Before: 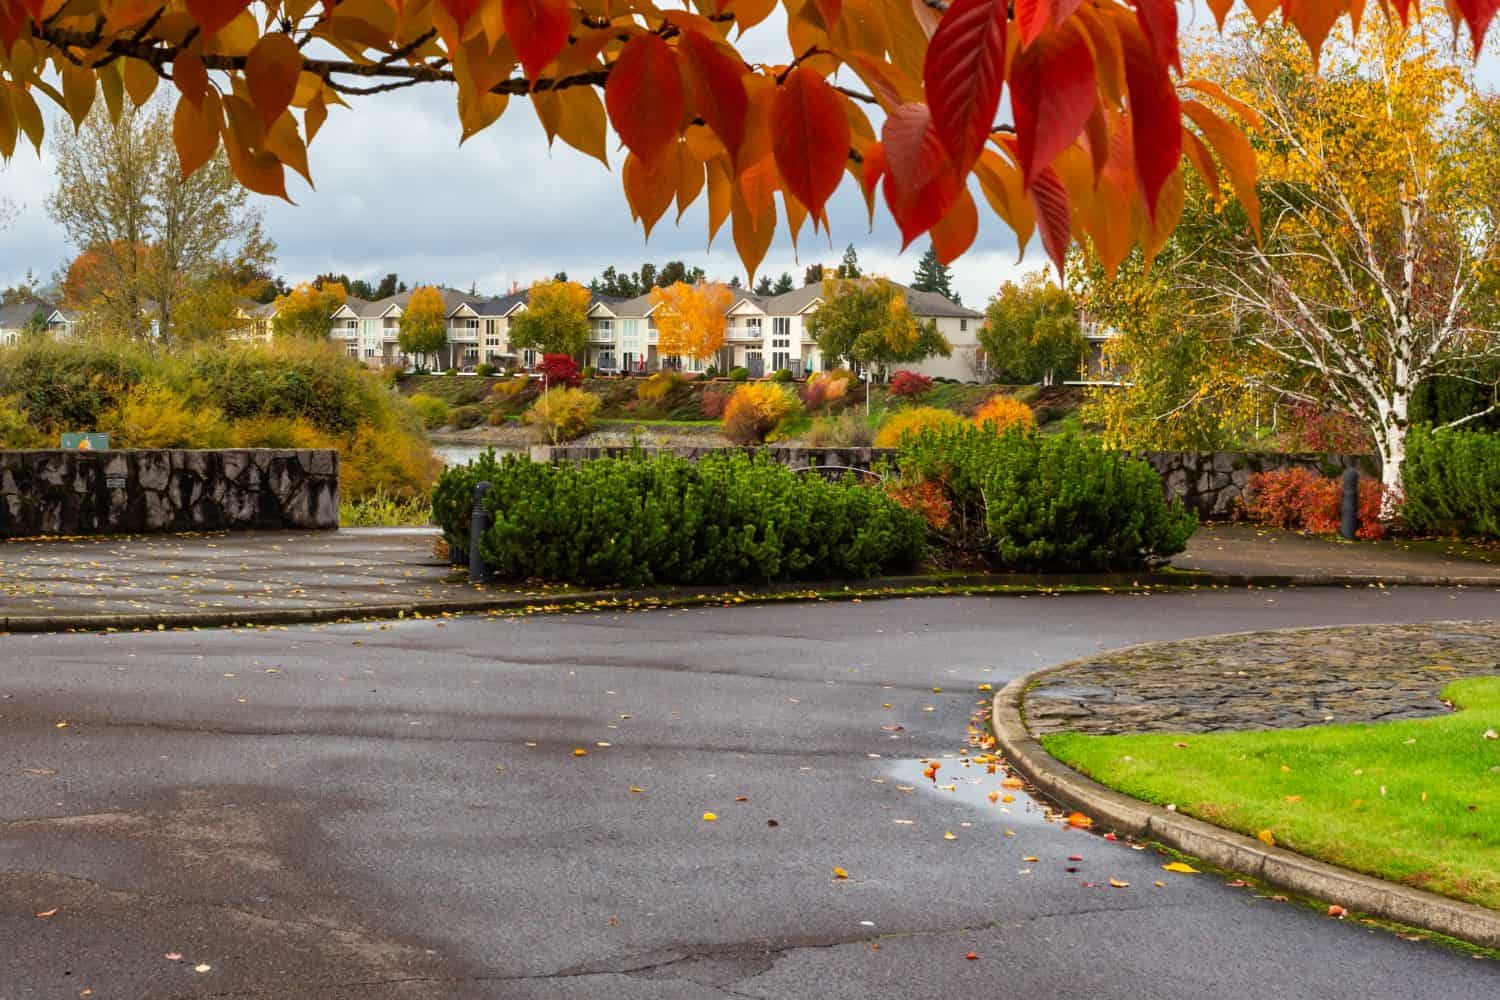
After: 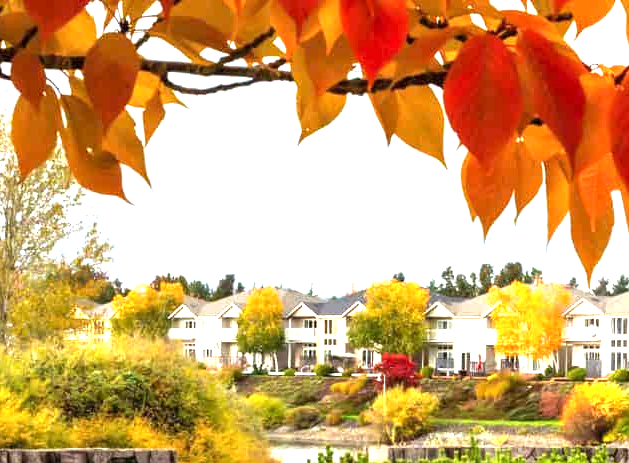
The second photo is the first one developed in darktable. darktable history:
local contrast: highlights 100%, shadows 100%, detail 120%, midtone range 0.2
crop and rotate: left 10.817%, top 0.062%, right 47.194%, bottom 53.626%
exposure: black level correction 0, exposure 1.5 EV, compensate exposure bias true, compensate highlight preservation false
